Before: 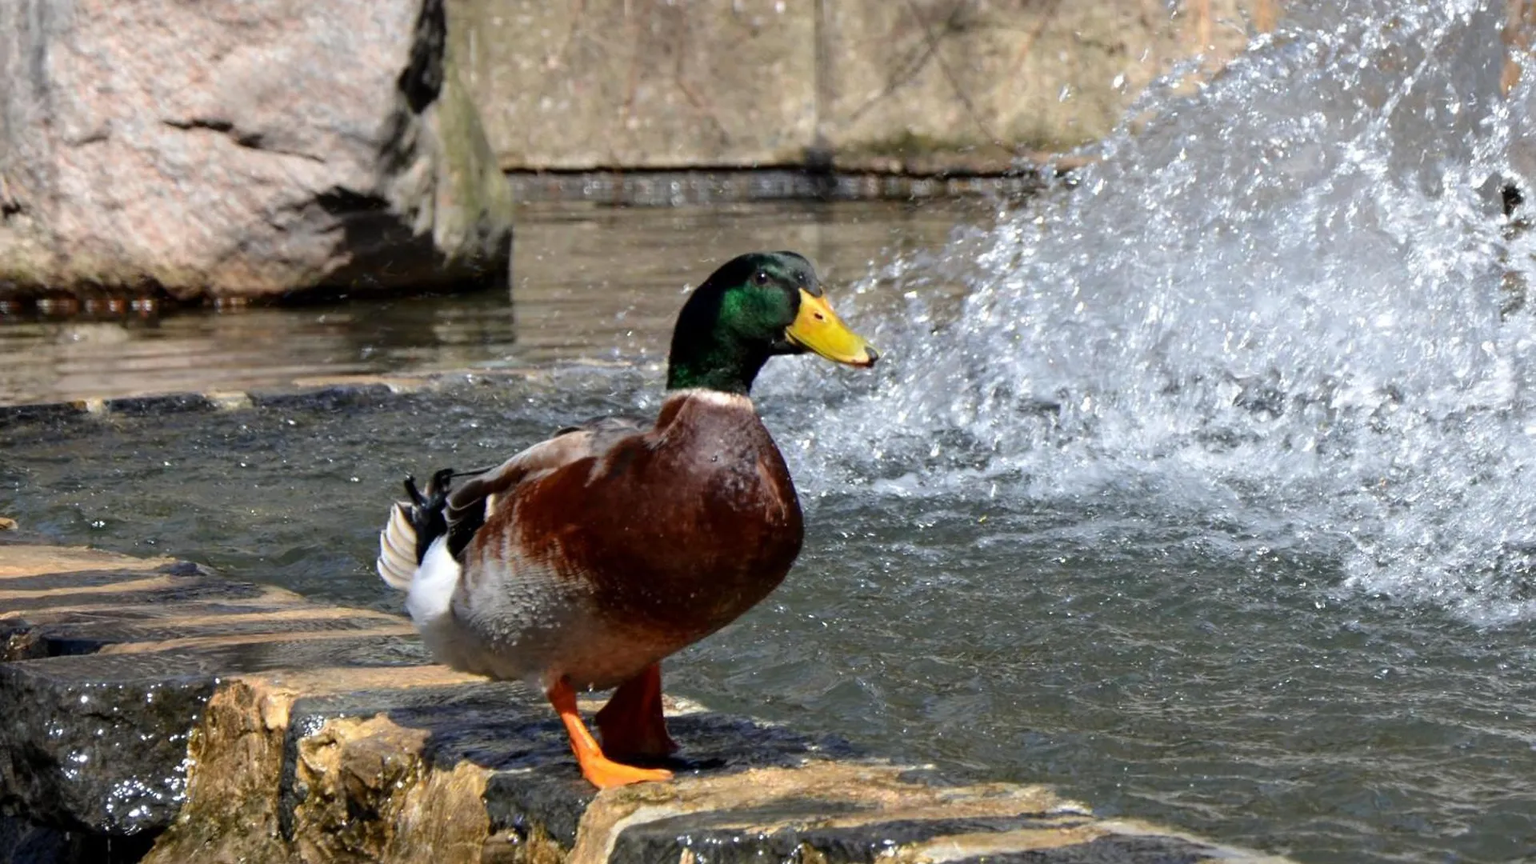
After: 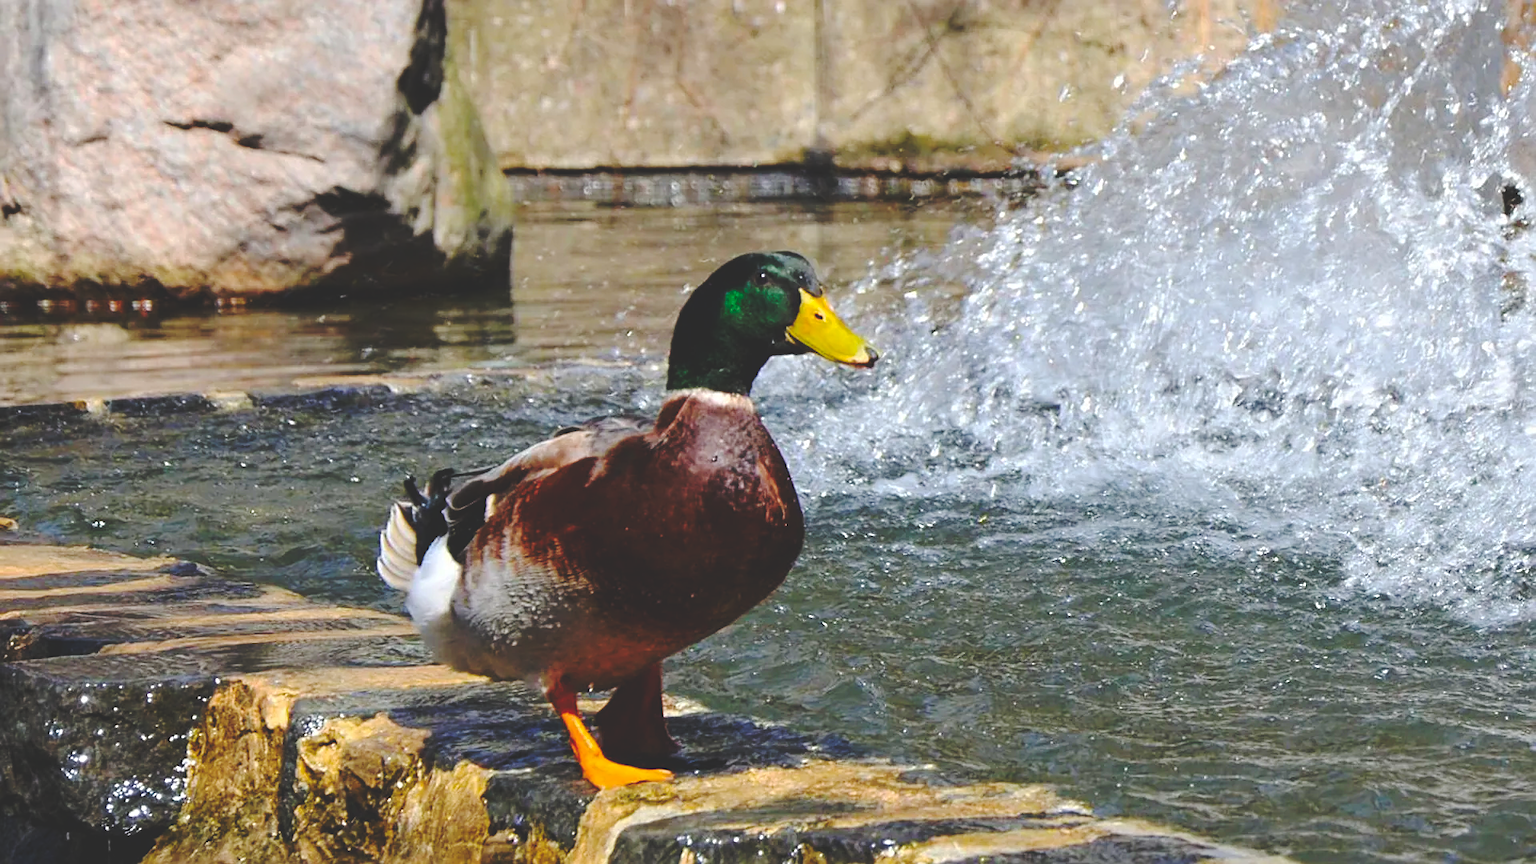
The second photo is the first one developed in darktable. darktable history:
sharpen: on, module defaults
color balance rgb: perceptual saturation grading › global saturation 30.084%, global vibrance 20%
base curve: curves: ch0 [(0, 0.024) (0.055, 0.065) (0.121, 0.166) (0.236, 0.319) (0.693, 0.726) (1, 1)], preserve colors none
